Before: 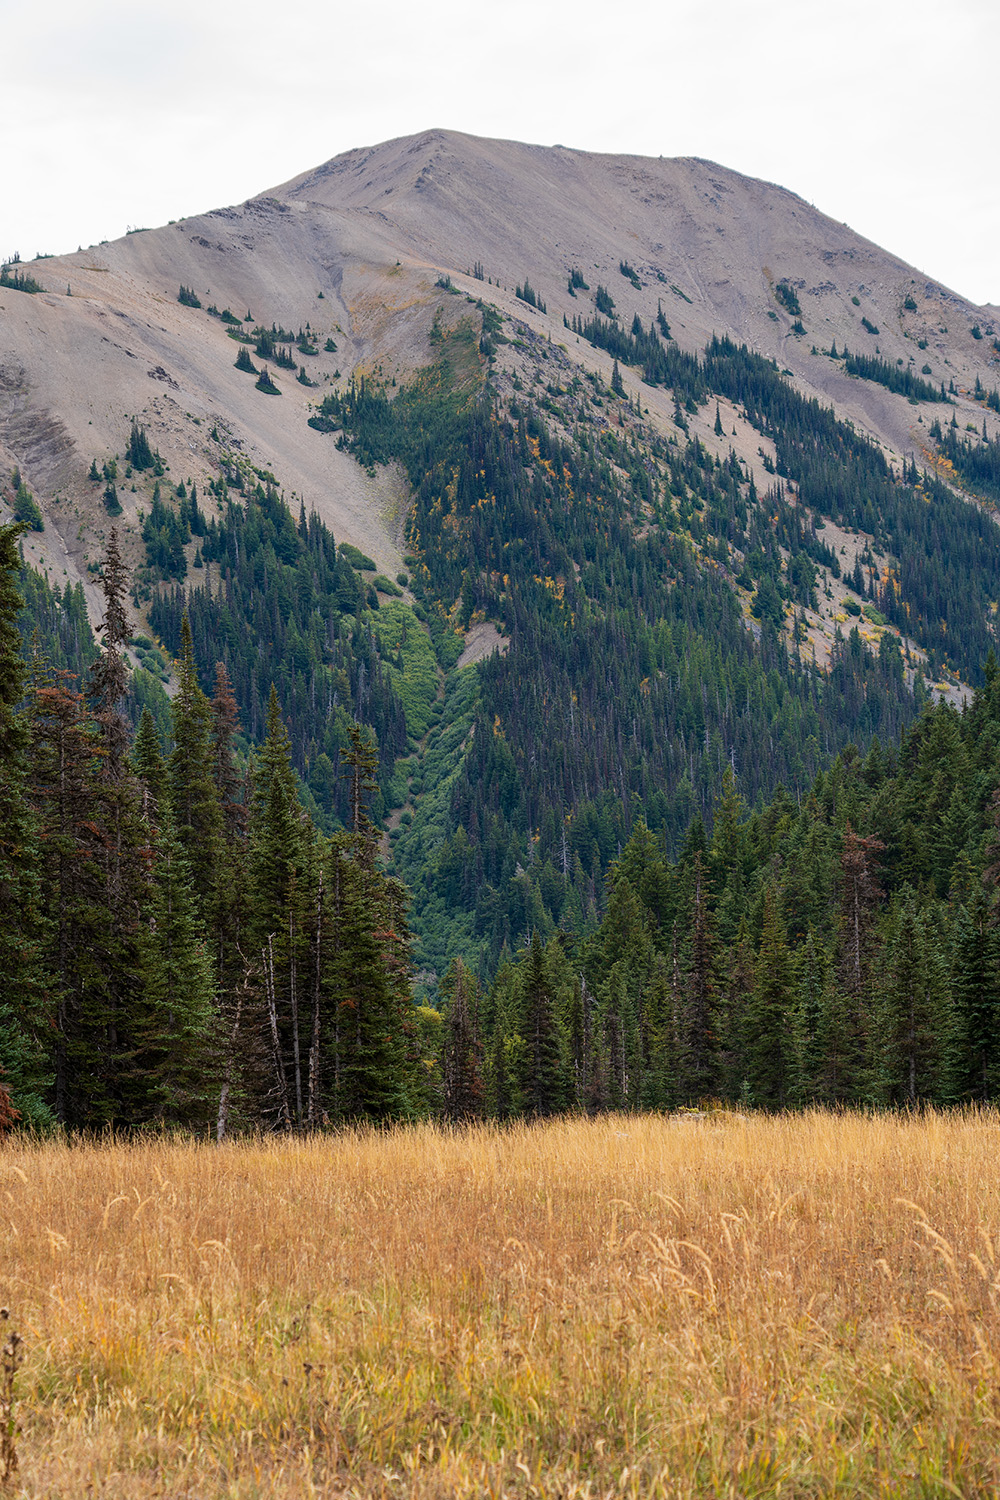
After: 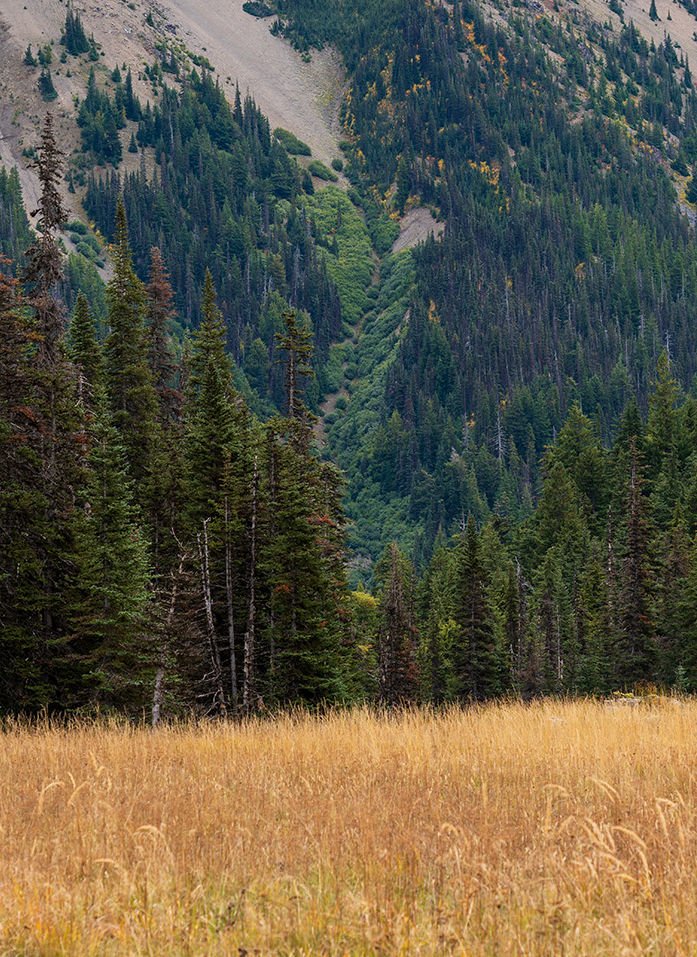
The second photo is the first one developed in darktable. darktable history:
crop: left 6.502%, top 27.73%, right 23.767%, bottom 8.442%
